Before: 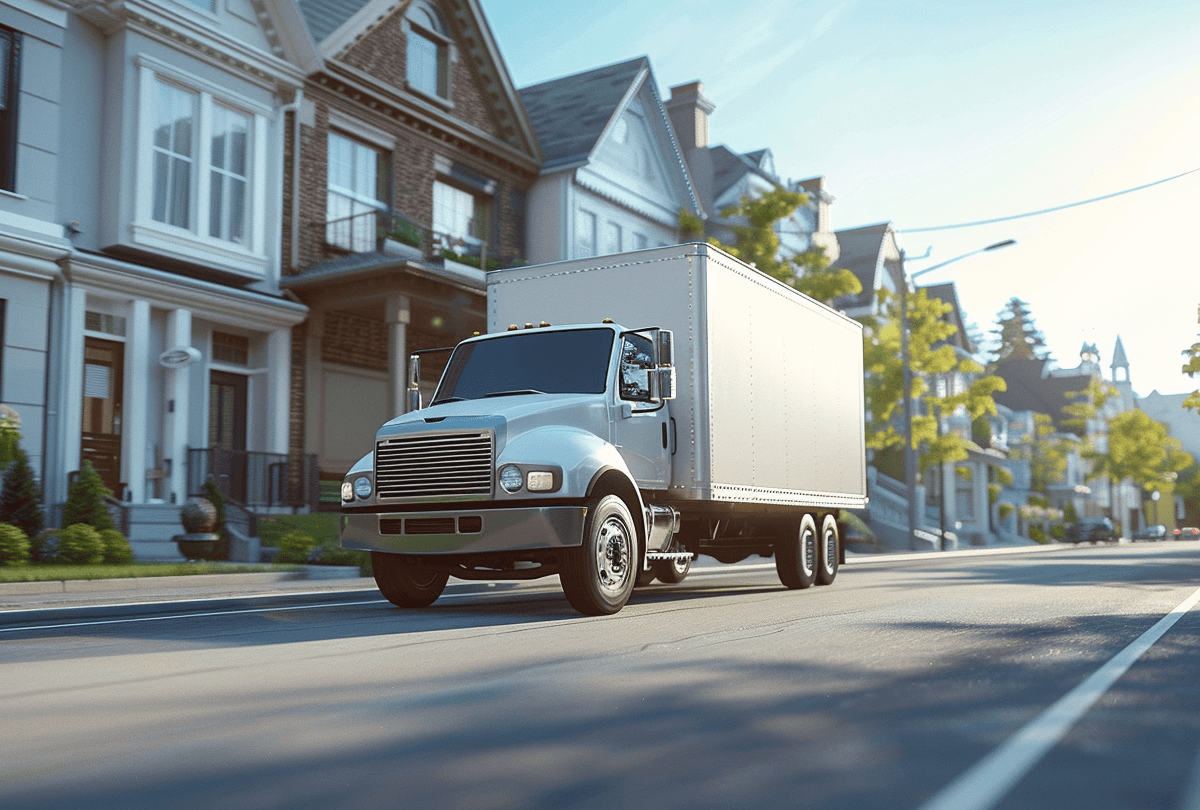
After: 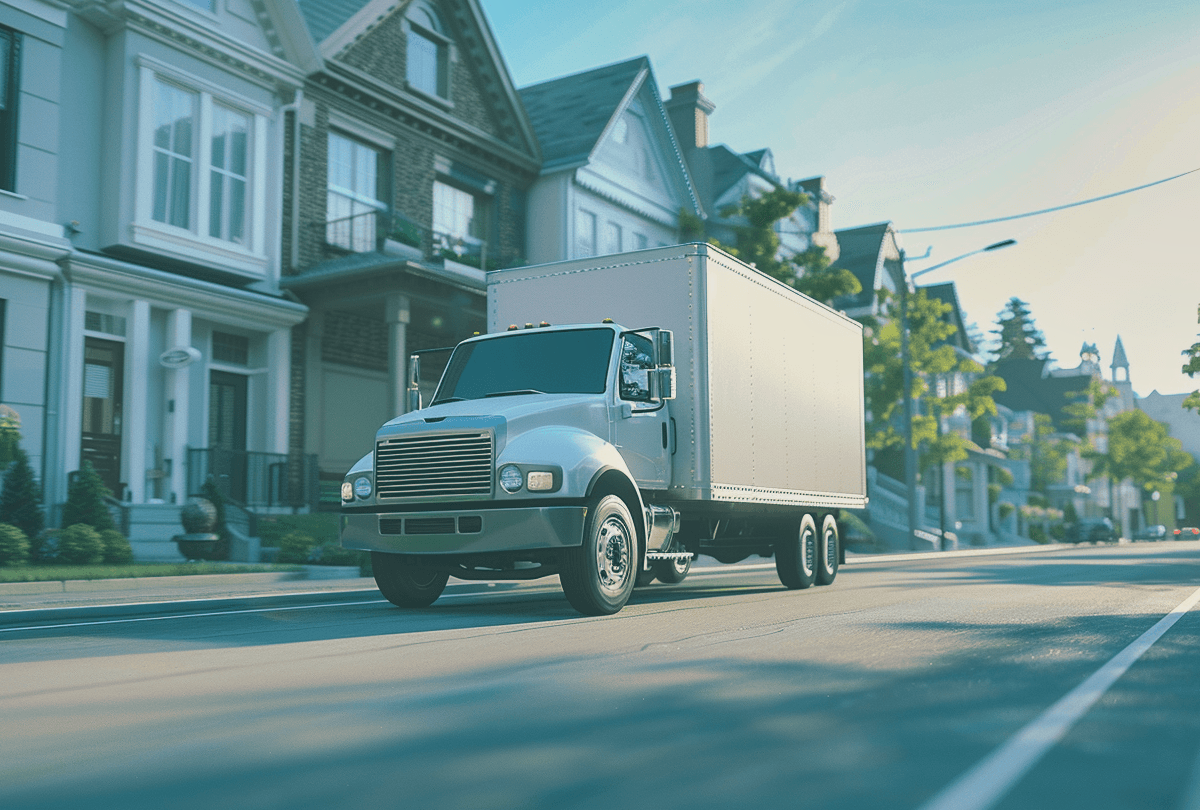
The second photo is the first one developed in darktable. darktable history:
split-toning: shadows › hue 186.43°, highlights › hue 49.29°, compress 30.29%
shadows and highlights: soften with gaussian
exposure: black level correction -0.008, exposure 0.067 EV, compensate highlight preservation false
contrast brightness saturation: contrast -0.19, saturation 0.19
